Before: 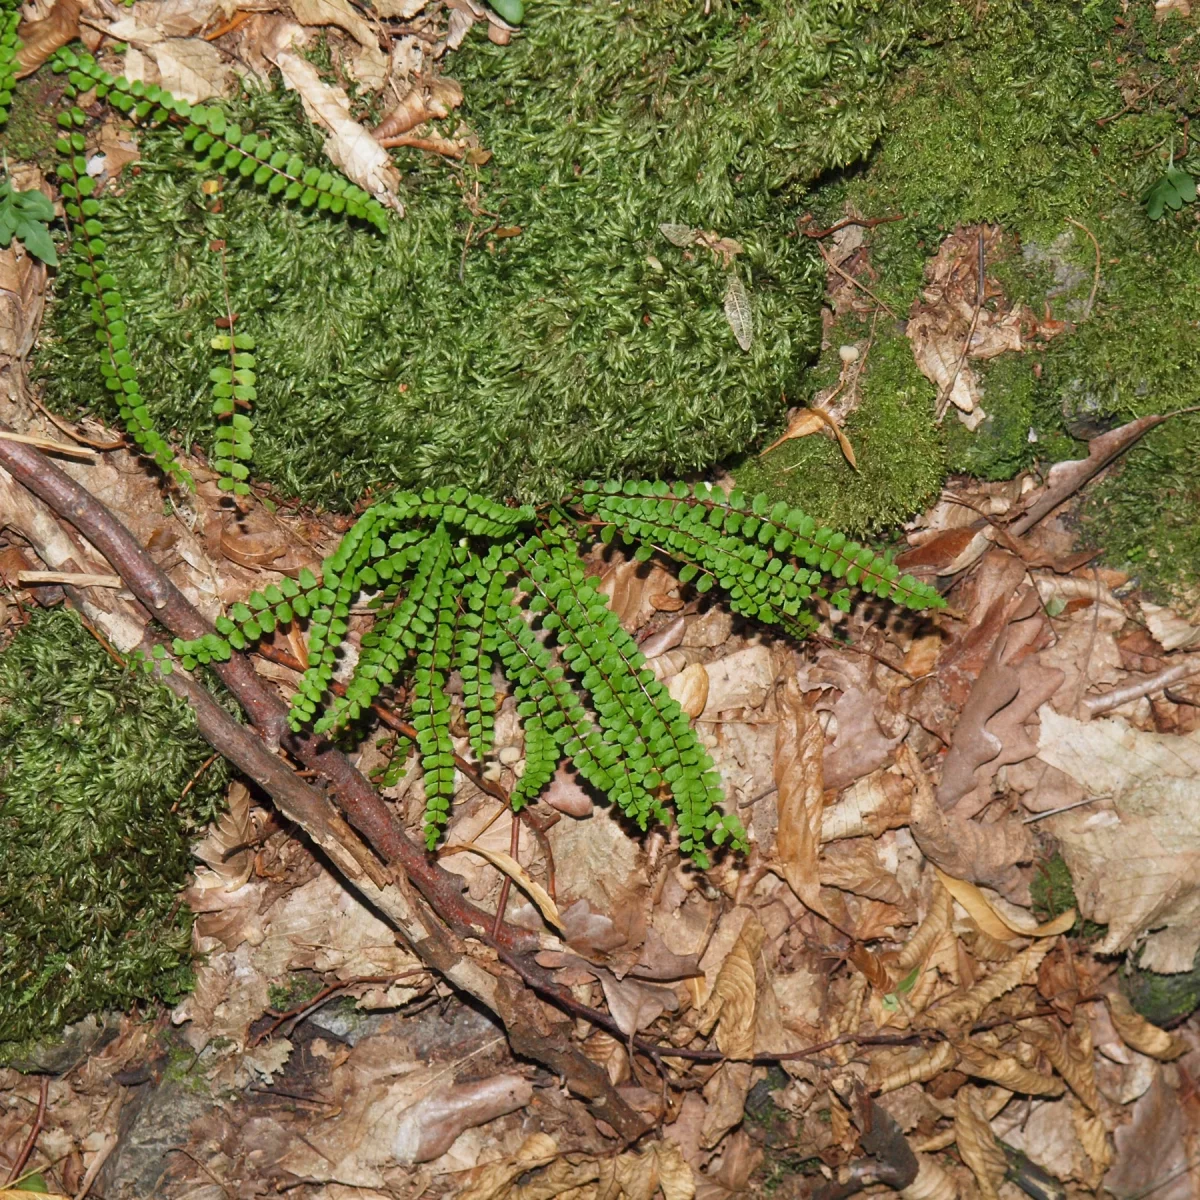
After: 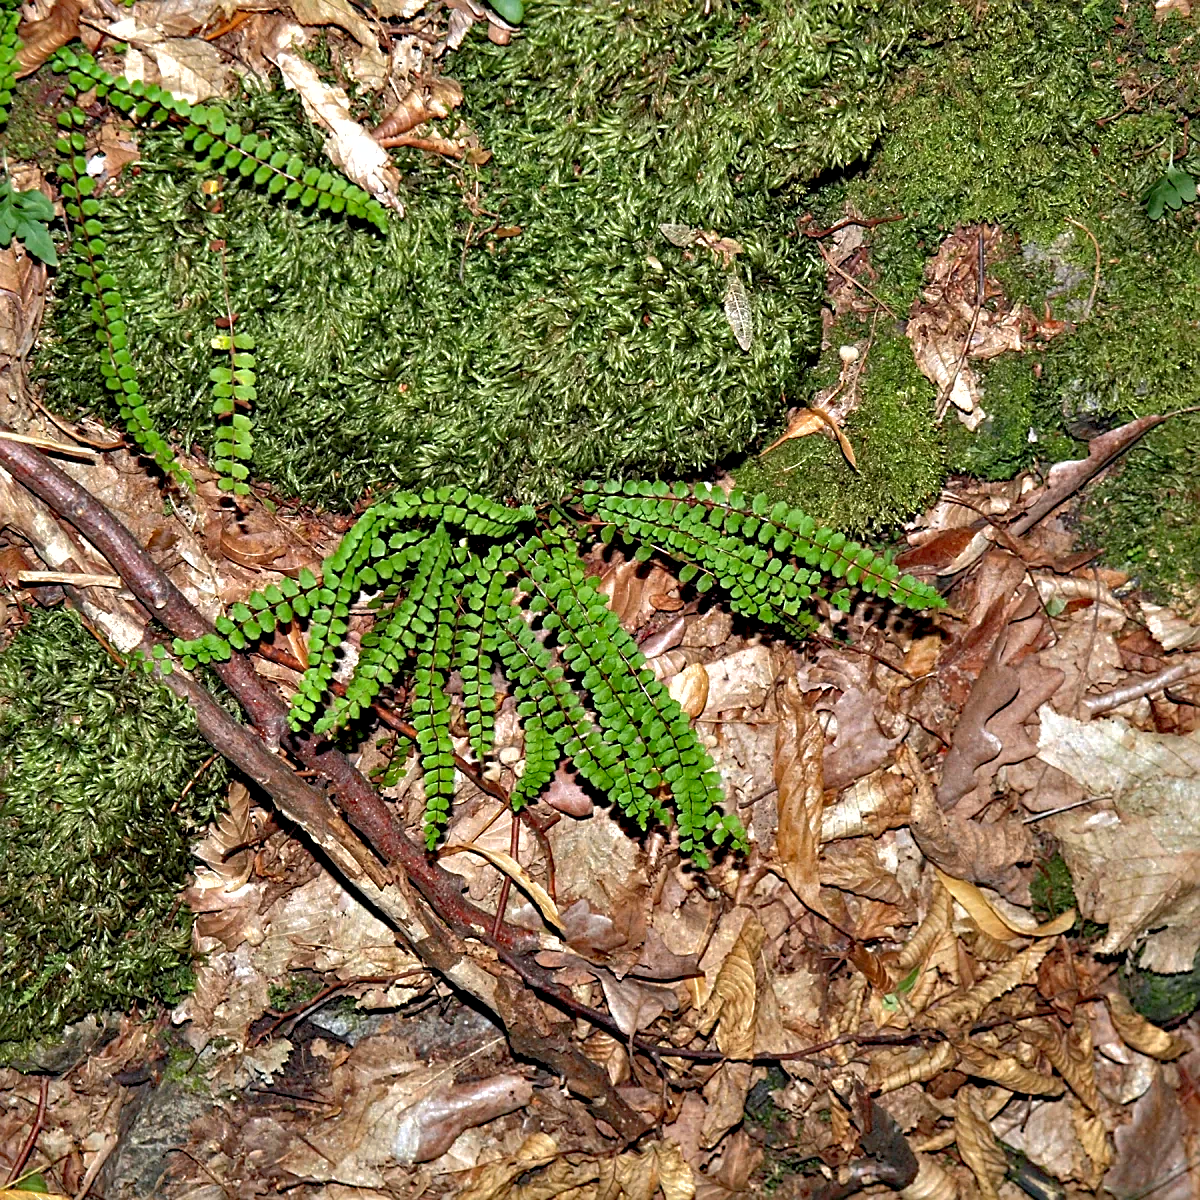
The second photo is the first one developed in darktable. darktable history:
contrast equalizer: octaves 7, y [[0.6 ×6], [0.55 ×6], [0 ×6], [0 ×6], [0 ×6]]
sharpen: on, module defaults
shadows and highlights: on, module defaults
haze removal: compatibility mode true, adaptive false
